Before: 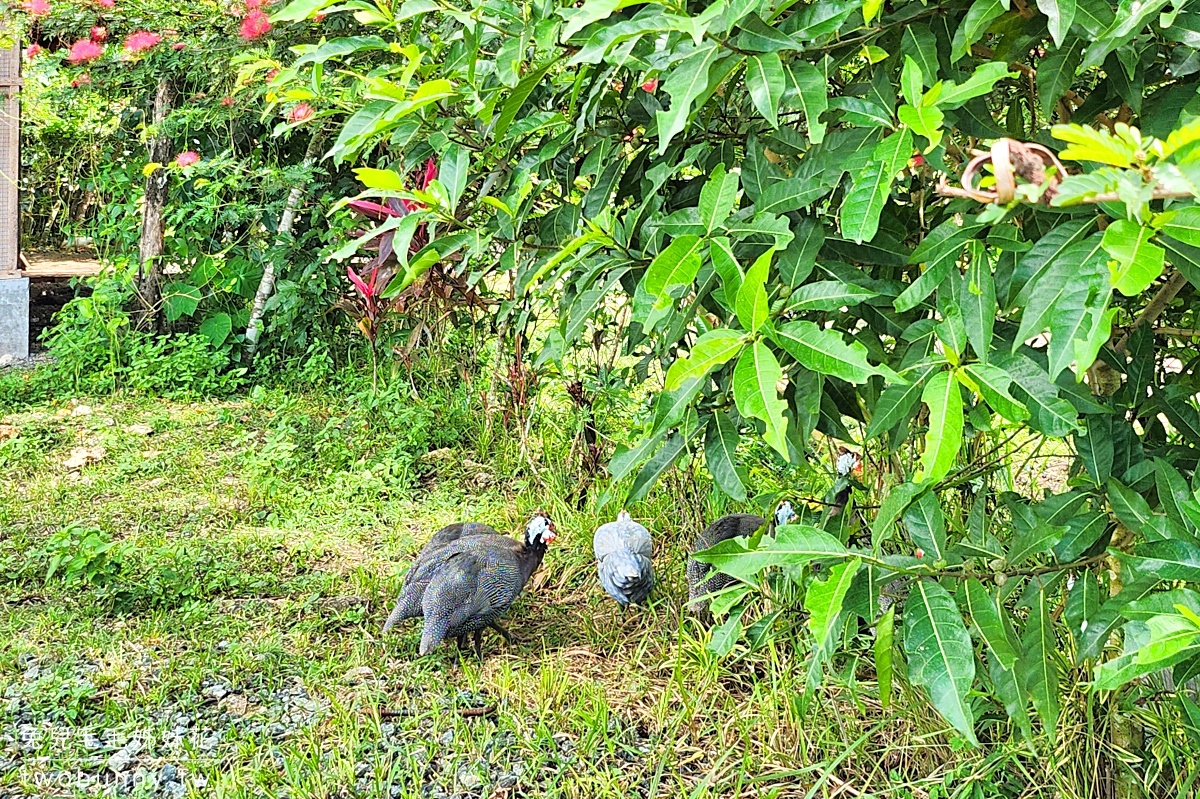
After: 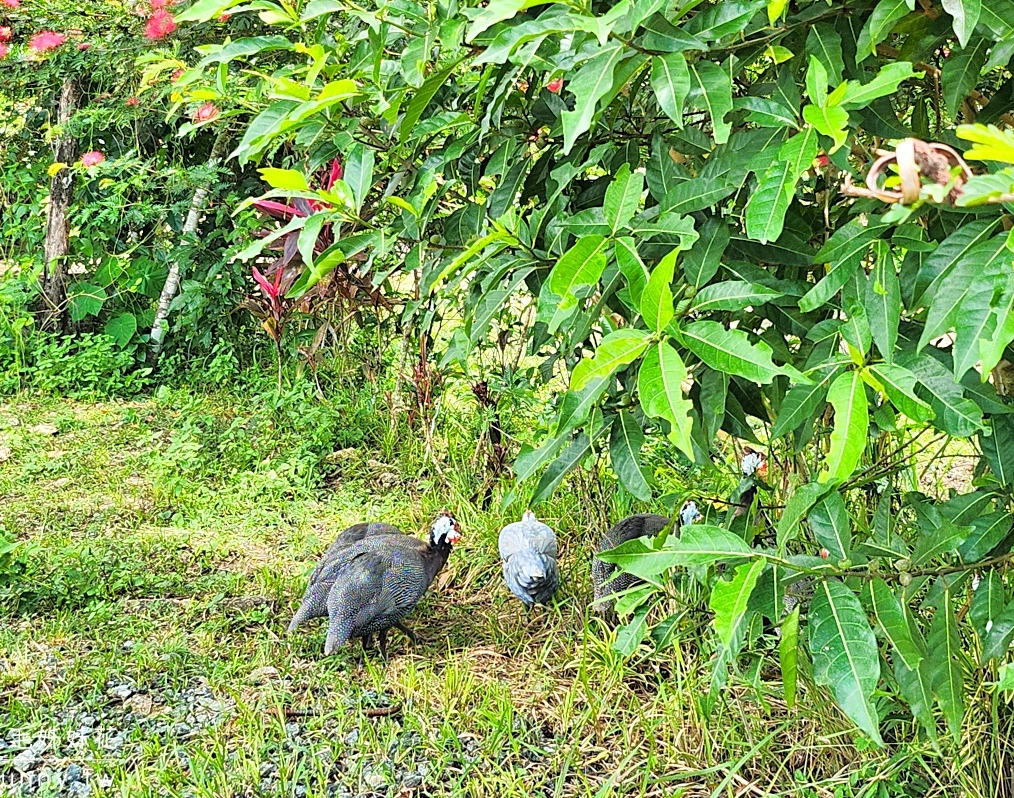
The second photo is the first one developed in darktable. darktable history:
crop: left 7.989%, right 7.509%
